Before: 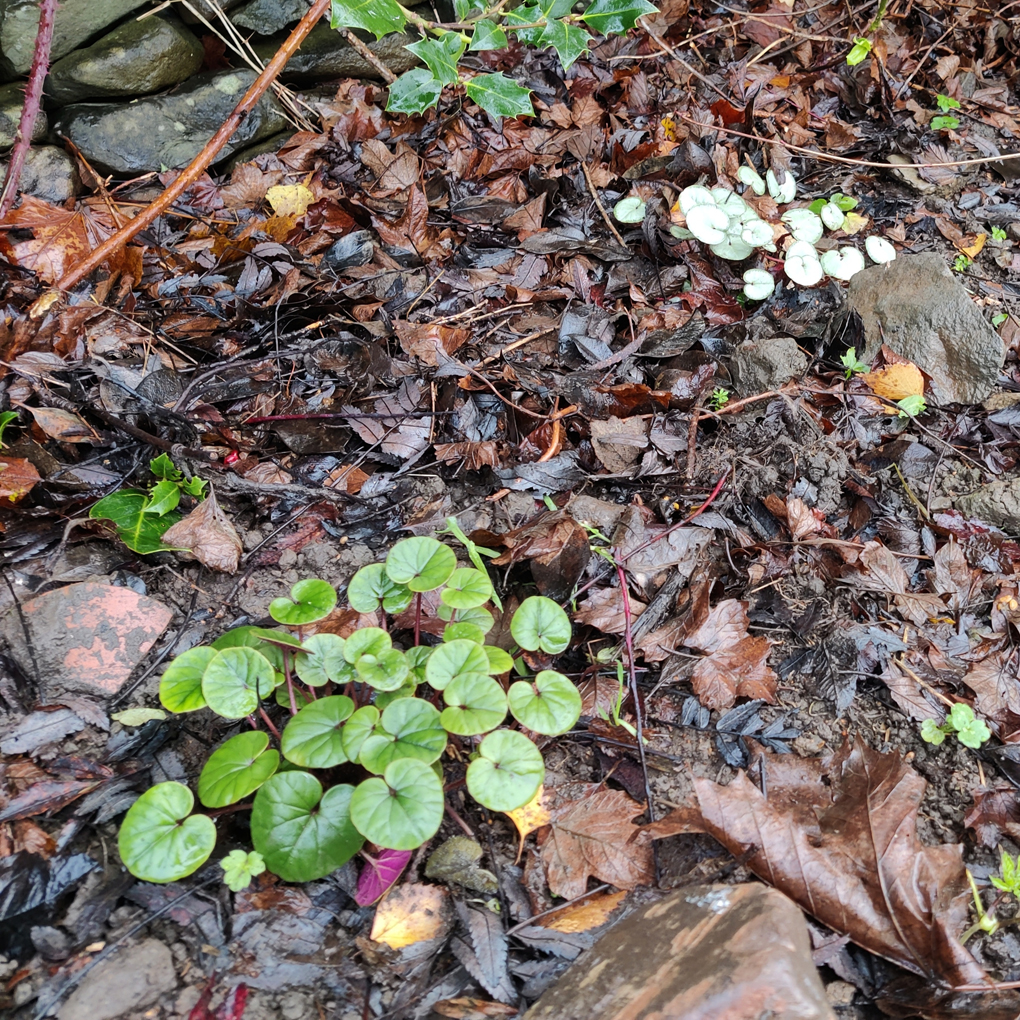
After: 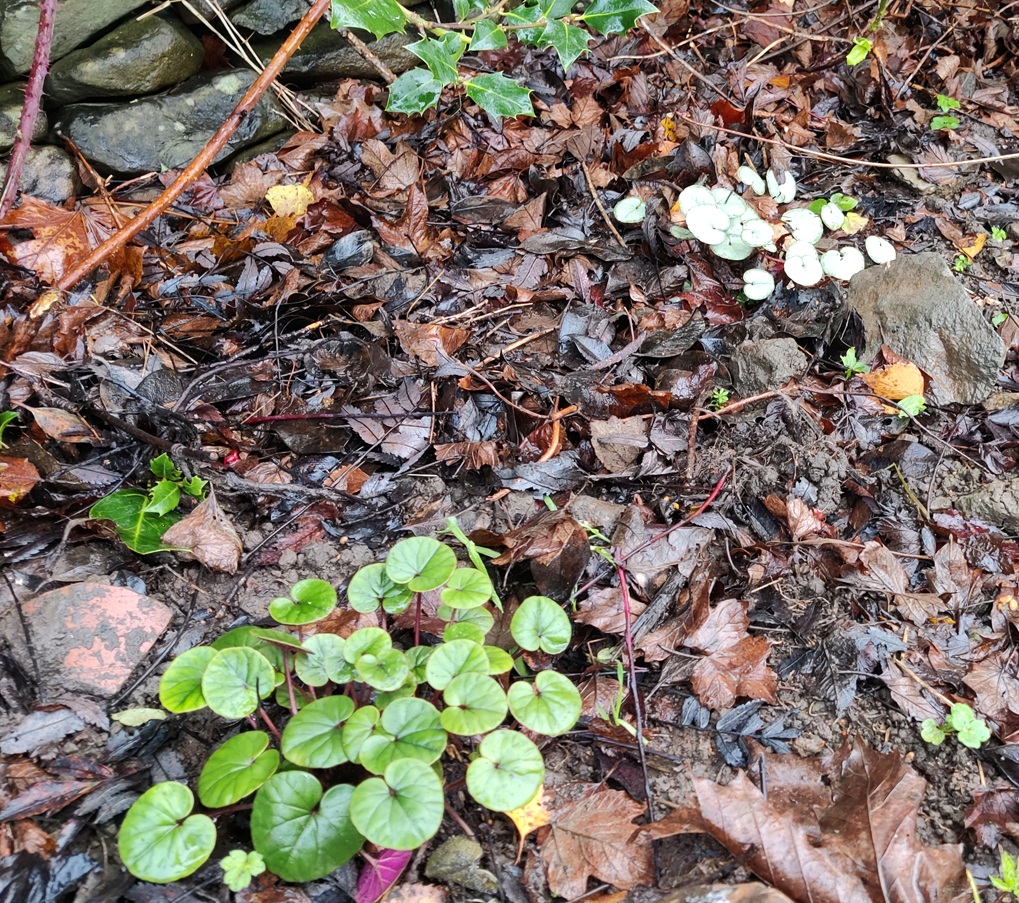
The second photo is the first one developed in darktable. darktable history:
crop and rotate: top 0%, bottom 11.382%
exposure: exposure 0.201 EV, compensate highlight preservation false
